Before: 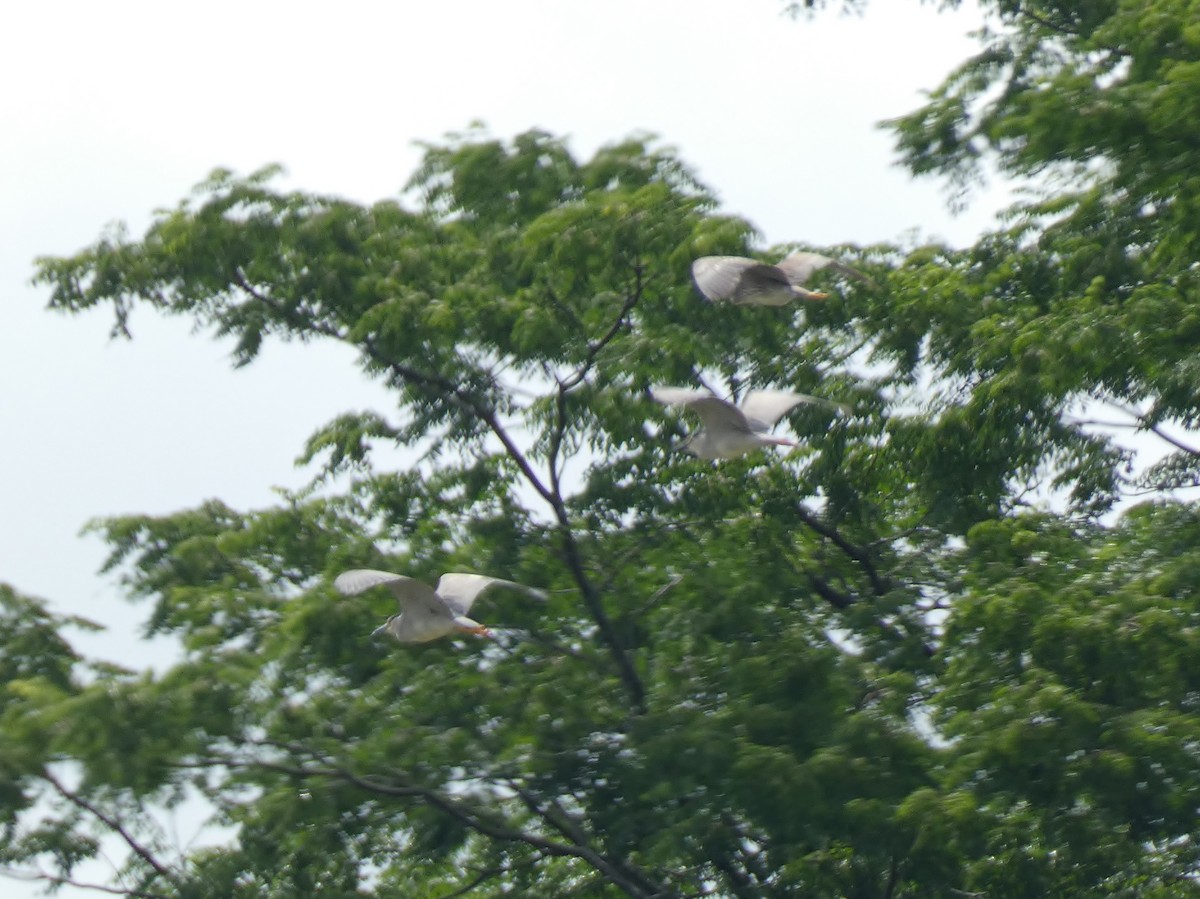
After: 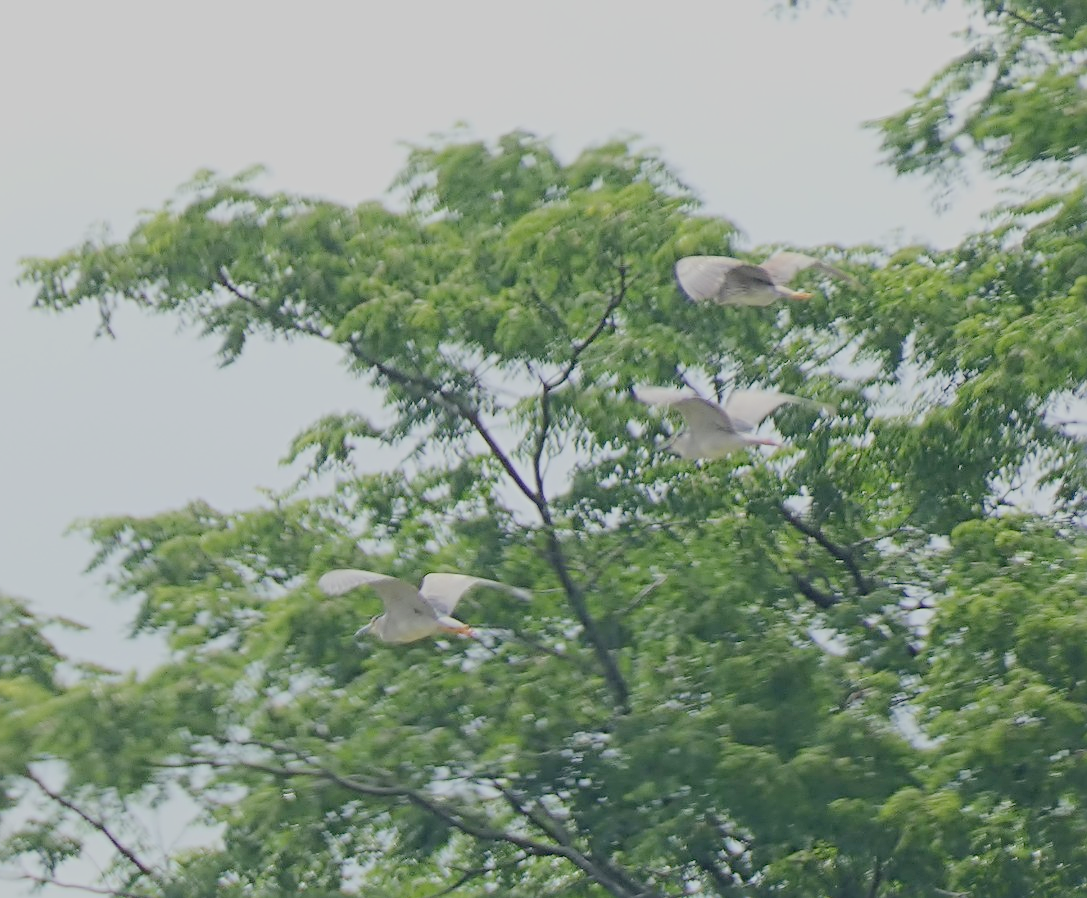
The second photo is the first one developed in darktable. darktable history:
filmic rgb: black relative exposure -15.92 EV, white relative exposure 7.98 EV, threshold 2.94 EV, hardness 4.16, latitude 50.12%, contrast 0.501, add noise in highlights 0.001, color science v3 (2019), use custom middle-gray values true, contrast in highlights soft, enable highlight reconstruction true
crop and rotate: left 1.402%, right 7.947%
sharpen: radius 3.994
tone curve: curves: ch0 [(0, 0) (0.003, 0.046) (0.011, 0.052) (0.025, 0.059) (0.044, 0.069) (0.069, 0.084) (0.1, 0.107) (0.136, 0.133) (0.177, 0.171) (0.224, 0.216) (0.277, 0.293) (0.335, 0.371) (0.399, 0.481) (0.468, 0.577) (0.543, 0.662) (0.623, 0.749) (0.709, 0.831) (0.801, 0.891) (0.898, 0.942) (1, 1)], color space Lab, independent channels, preserve colors none
